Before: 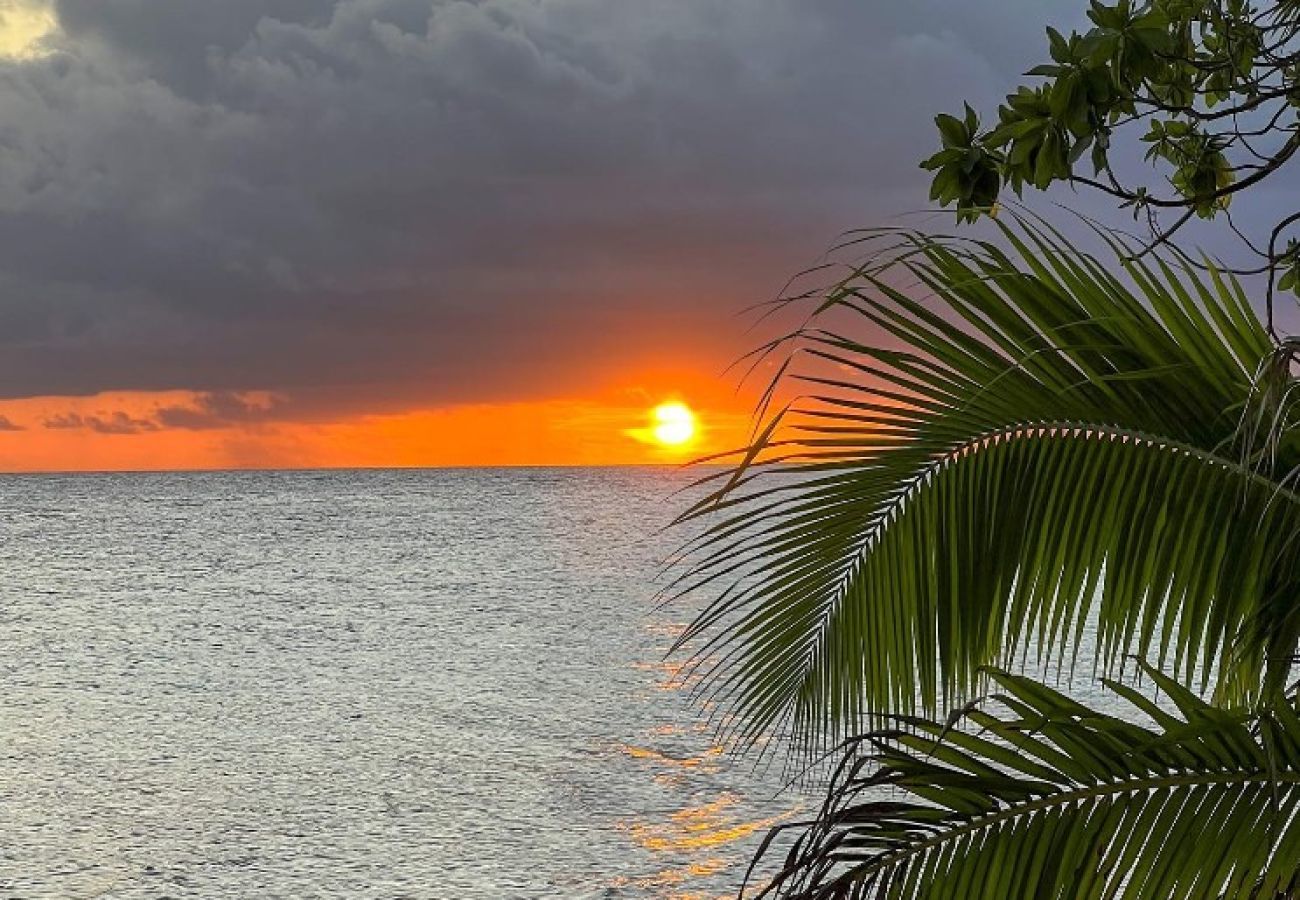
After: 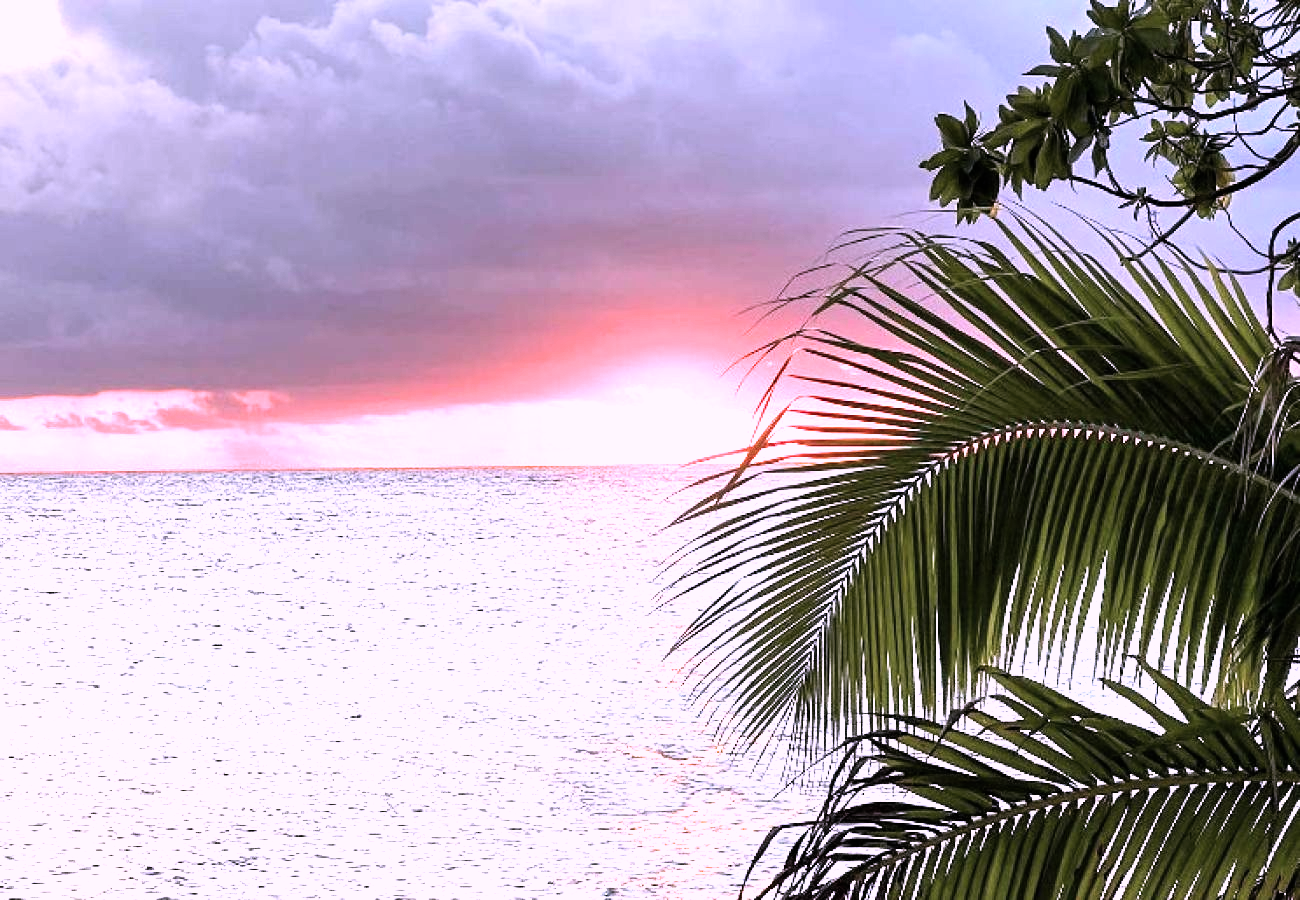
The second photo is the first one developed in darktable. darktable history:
tone equalizer: -8 EV -0.417 EV, -7 EV -0.389 EV, -6 EV -0.333 EV, -5 EV -0.222 EV, -3 EV 0.222 EV, -2 EV 0.333 EV, -1 EV 0.389 EV, +0 EV 0.417 EV, edges refinement/feathering 500, mask exposure compensation -1.57 EV, preserve details no
exposure: black level correction 0, exposure 1.198 EV, compensate exposure bias true, compensate highlight preservation false
filmic rgb: white relative exposure 2.45 EV, hardness 6.33
color correction: highlights a* 15.03, highlights b* -25.07
